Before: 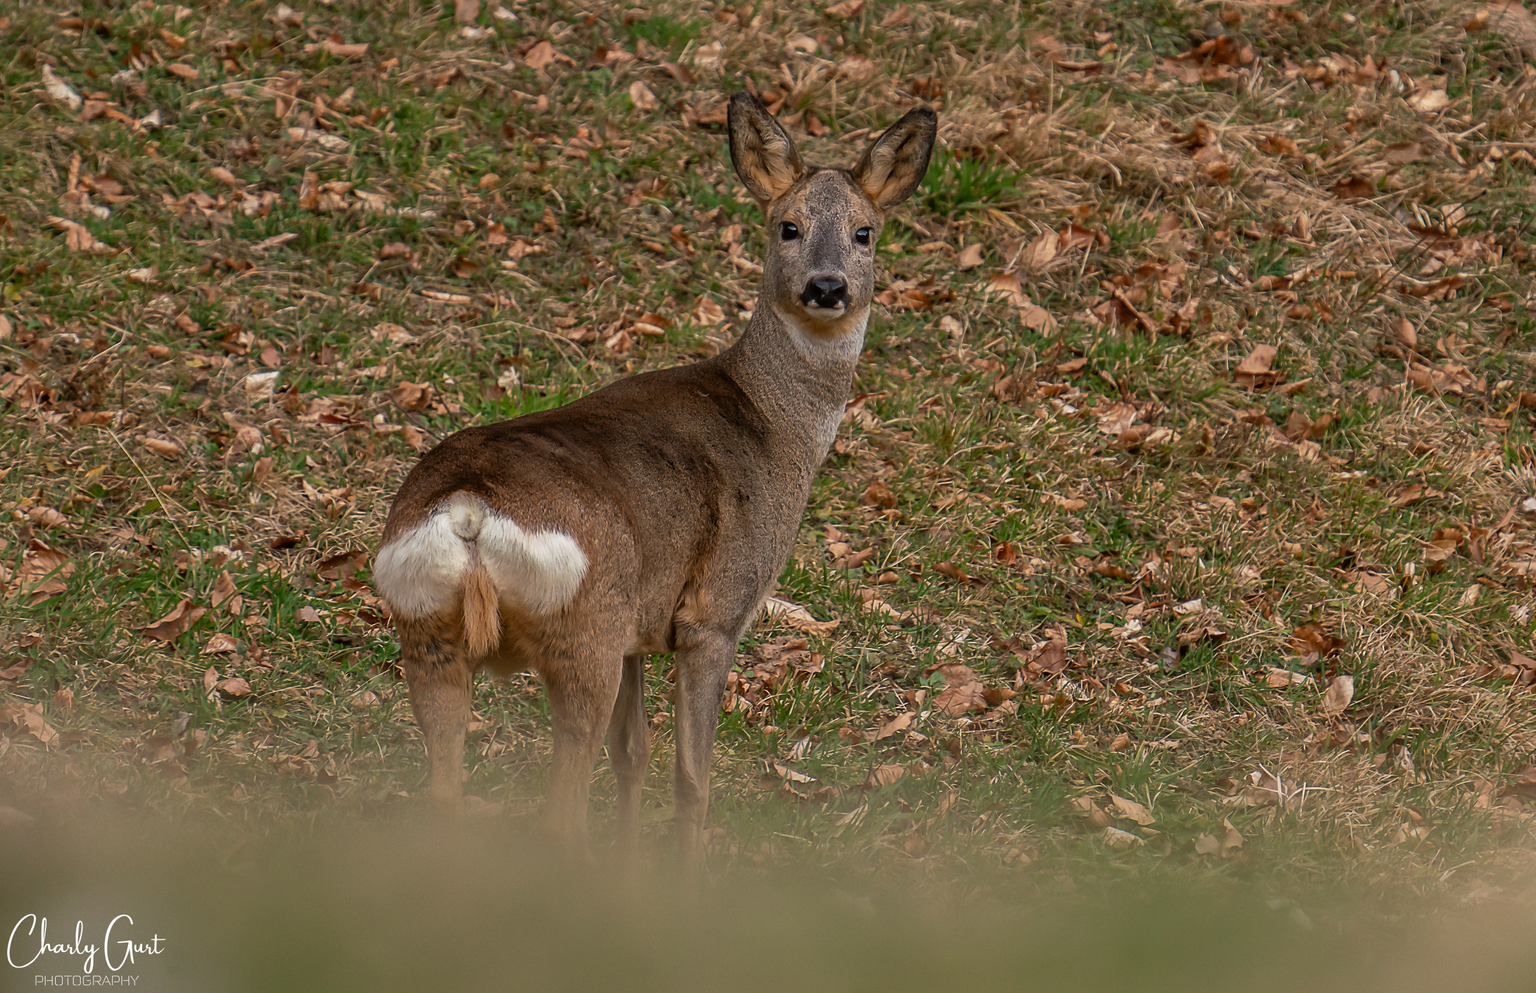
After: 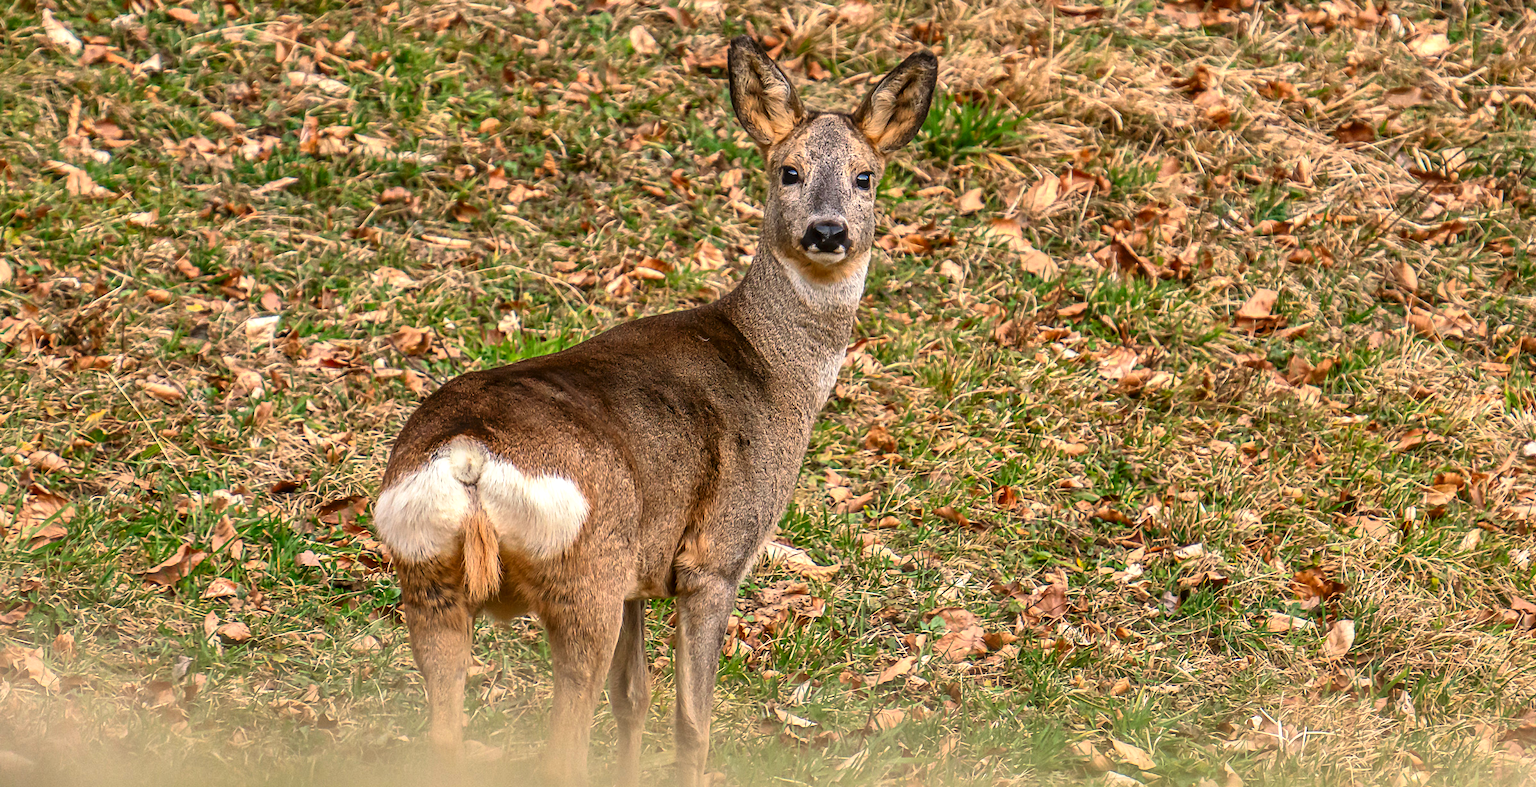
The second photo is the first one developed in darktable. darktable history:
crop and rotate: top 5.651%, bottom 14.987%
exposure: black level correction -0.002, exposure 0.705 EV, compensate highlight preservation false
local contrast: on, module defaults
contrast brightness saturation: contrast 0.231, brightness 0.109, saturation 0.295
